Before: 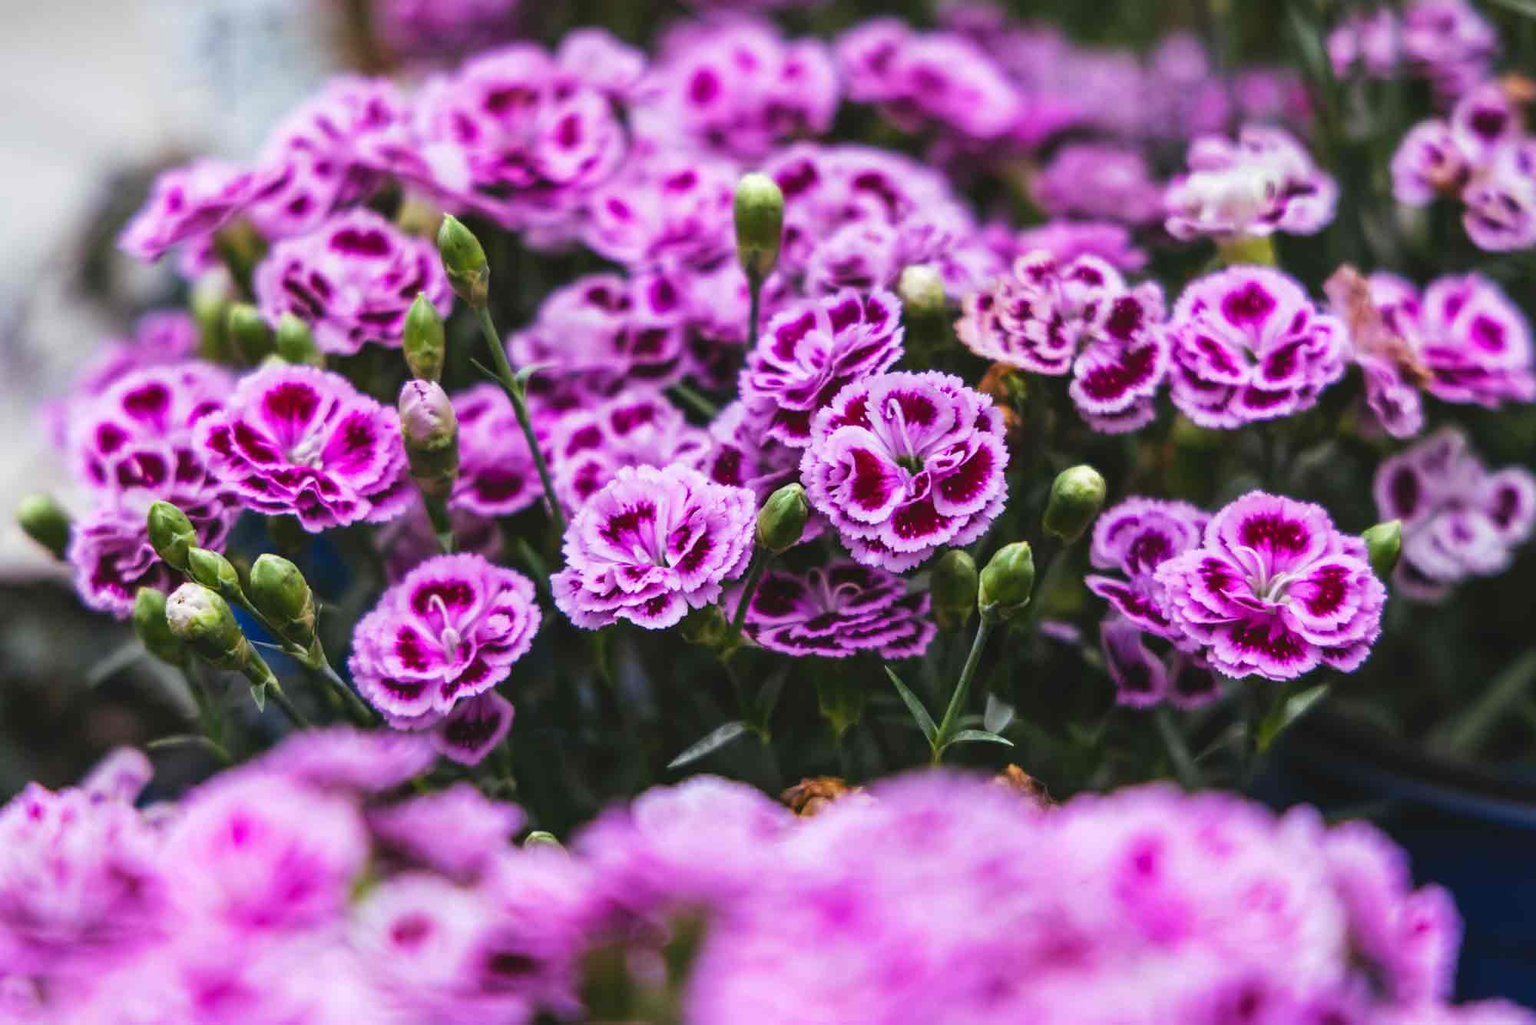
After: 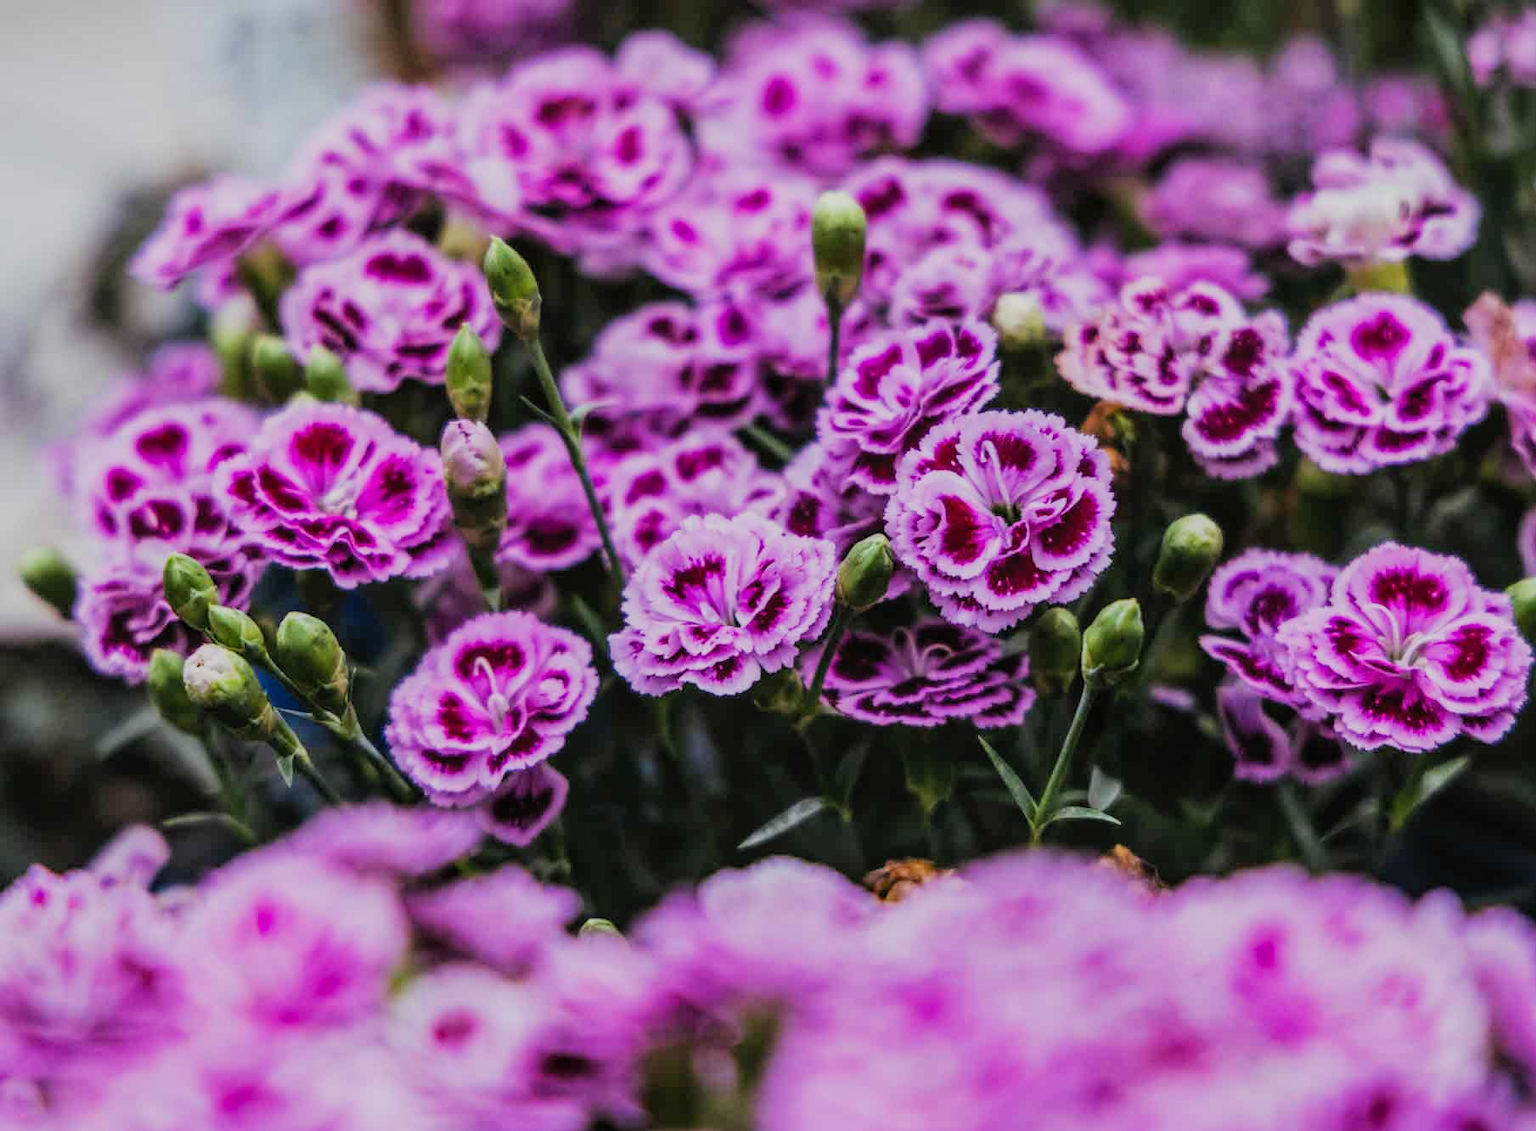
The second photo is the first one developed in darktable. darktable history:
filmic rgb: black relative exposure -7.65 EV, white relative exposure 4.56 EV, hardness 3.61, contrast 1.05
crop: right 9.509%, bottom 0.031%
local contrast: detail 115%
